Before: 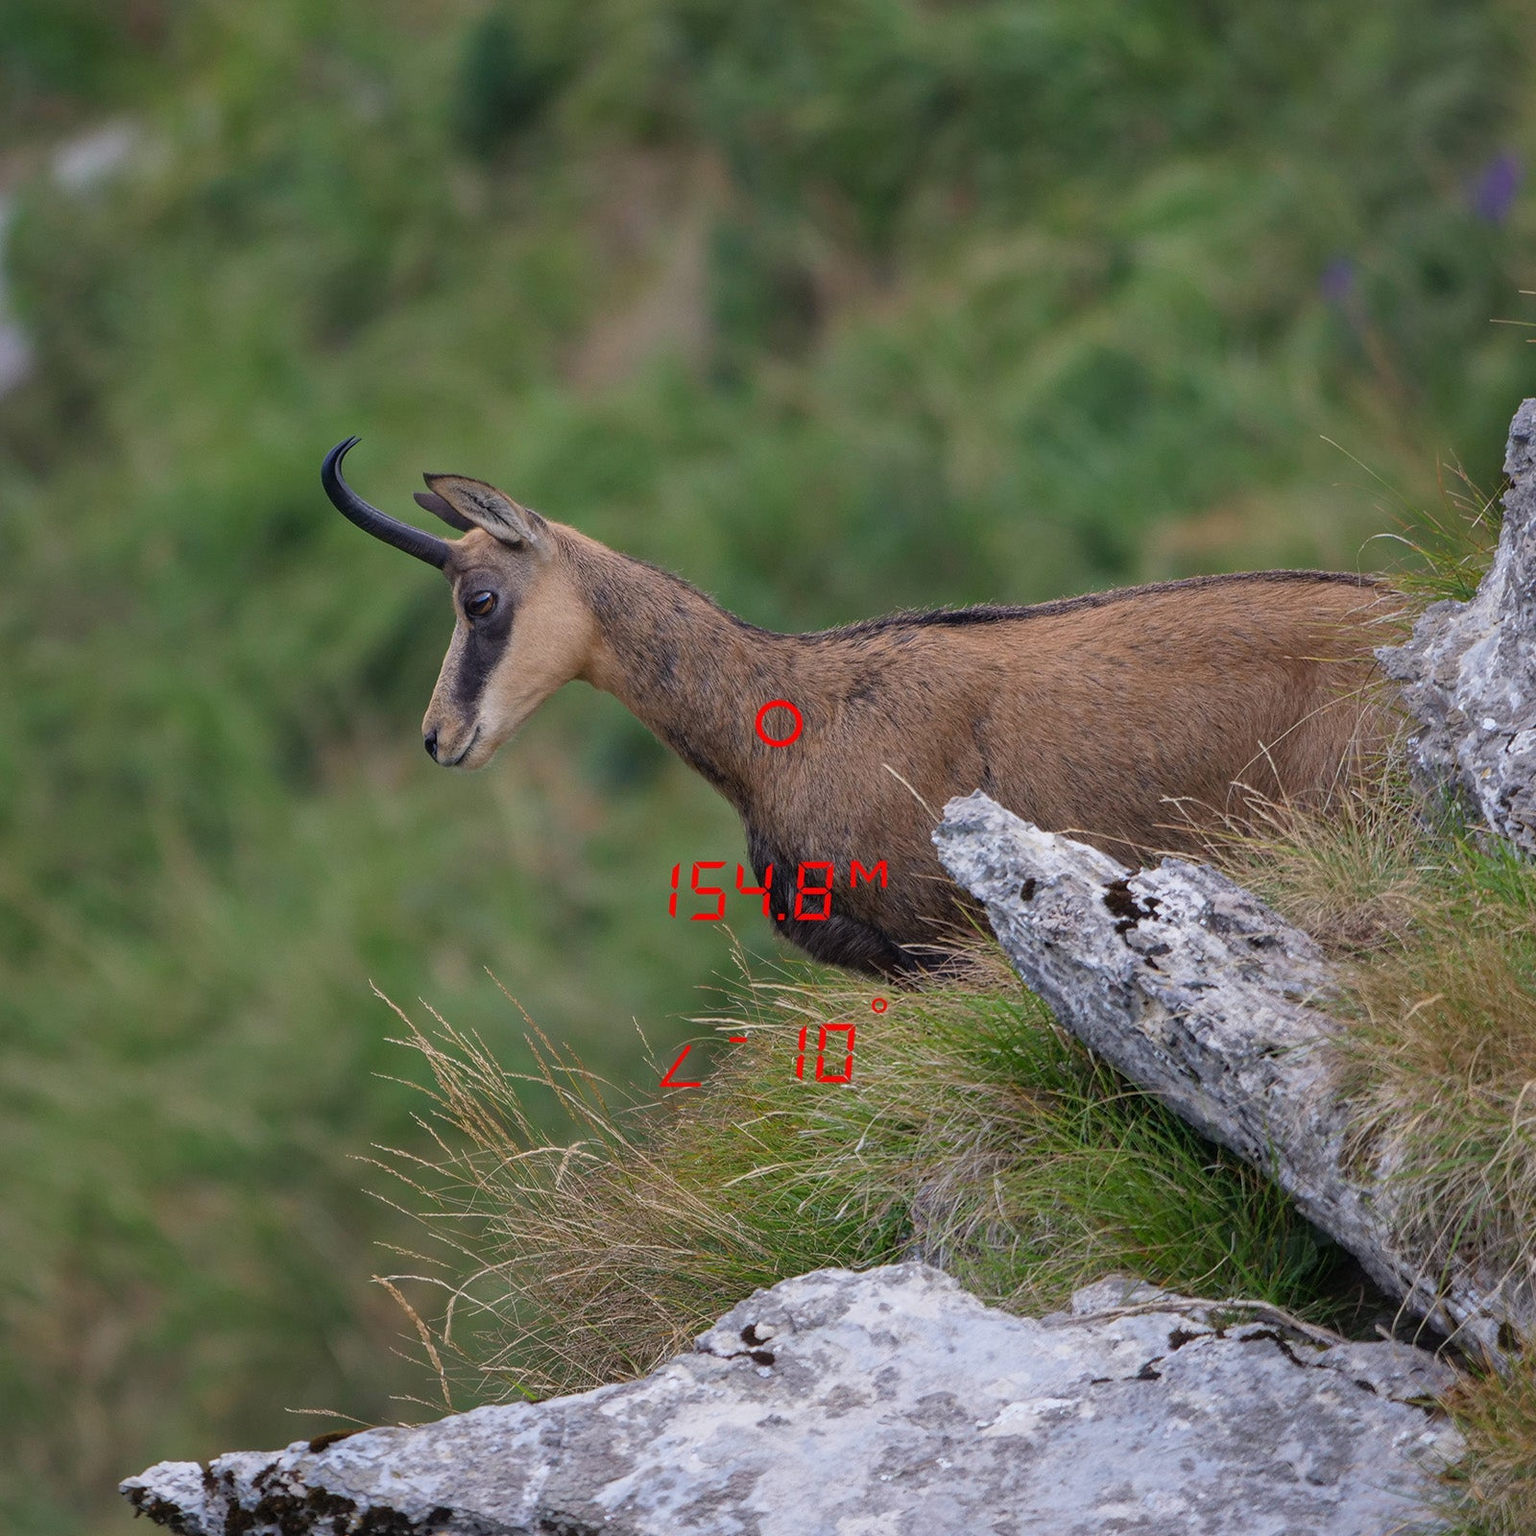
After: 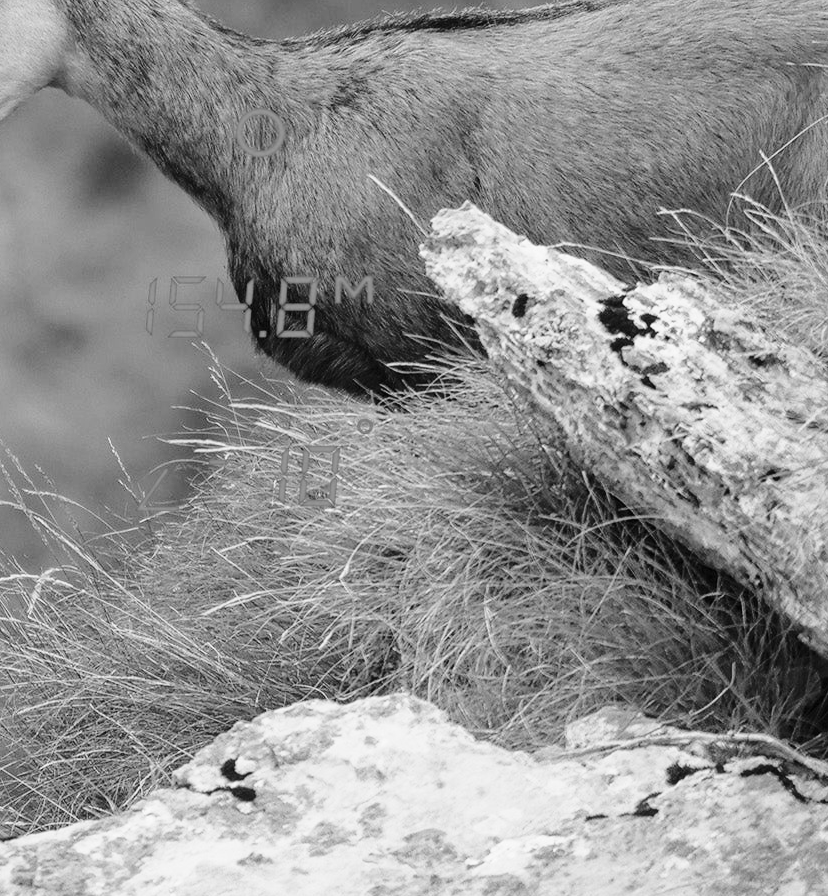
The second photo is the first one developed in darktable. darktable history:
color balance: mode lift, gamma, gain (sRGB)
monochrome: on, module defaults
crop: left 34.479%, top 38.822%, right 13.718%, bottom 5.172%
base curve: curves: ch0 [(0, 0) (0.028, 0.03) (0.121, 0.232) (0.46, 0.748) (0.859, 0.968) (1, 1)], preserve colors none
